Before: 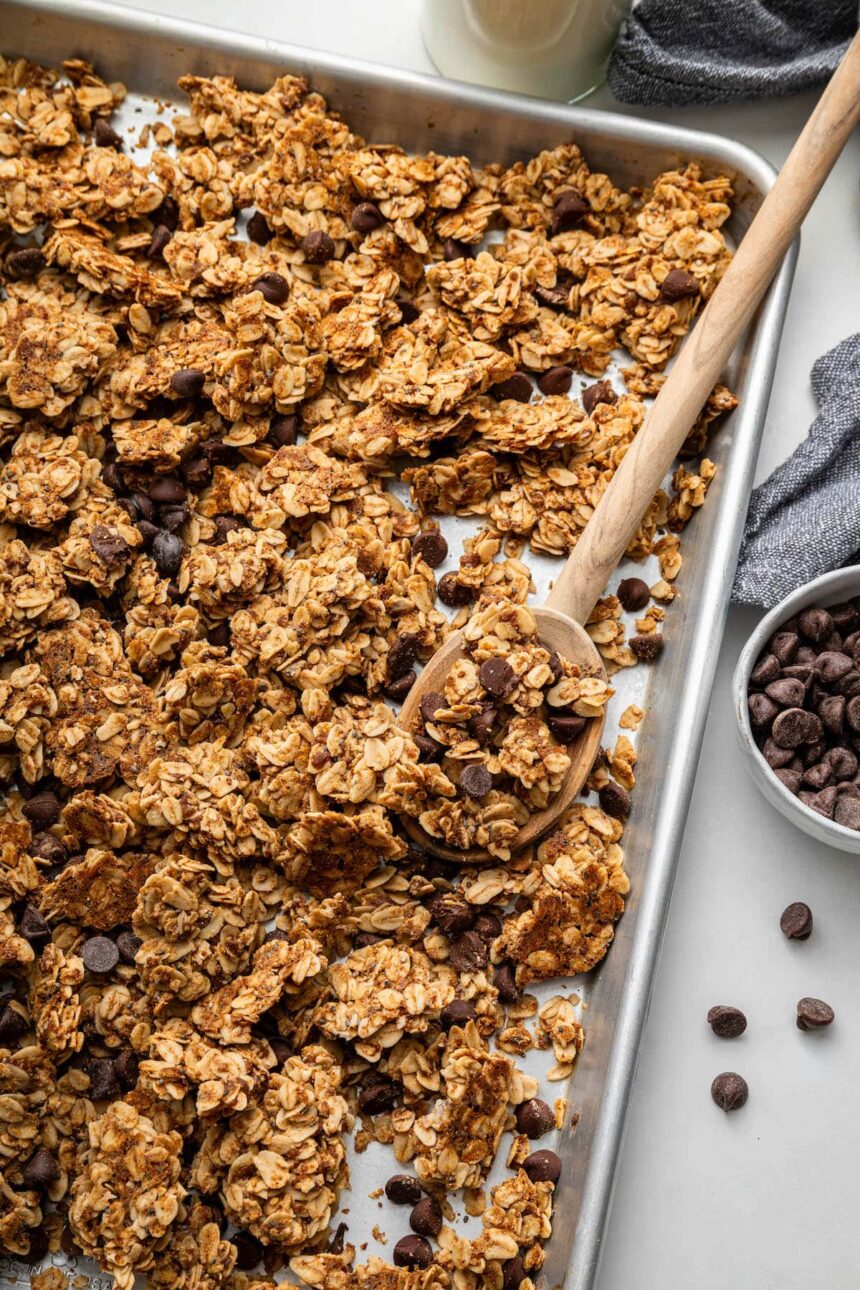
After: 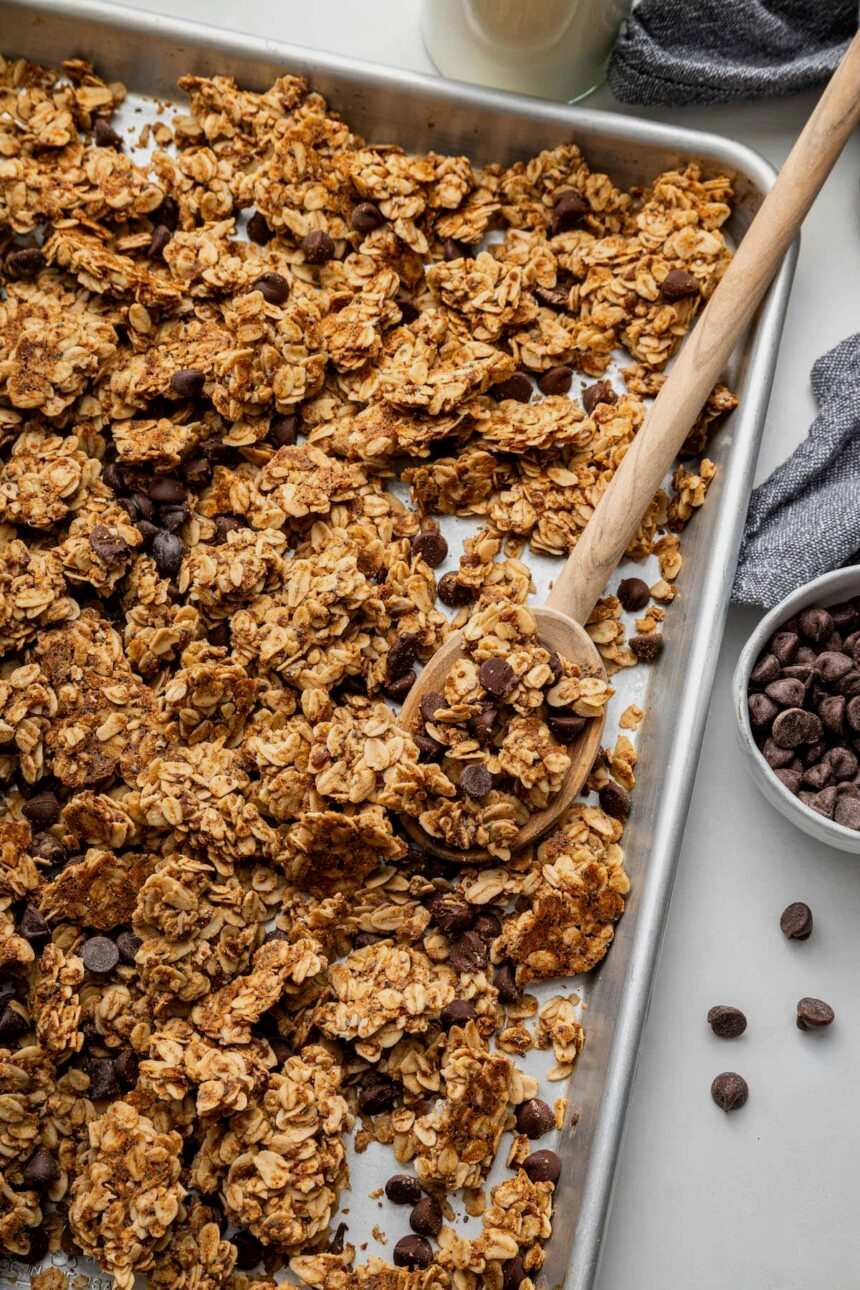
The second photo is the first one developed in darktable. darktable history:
exposure: black level correction 0.001, exposure -0.2 EV, compensate highlight preservation false
shadows and highlights: shadows 37.27, highlights -28.18, soften with gaussian
